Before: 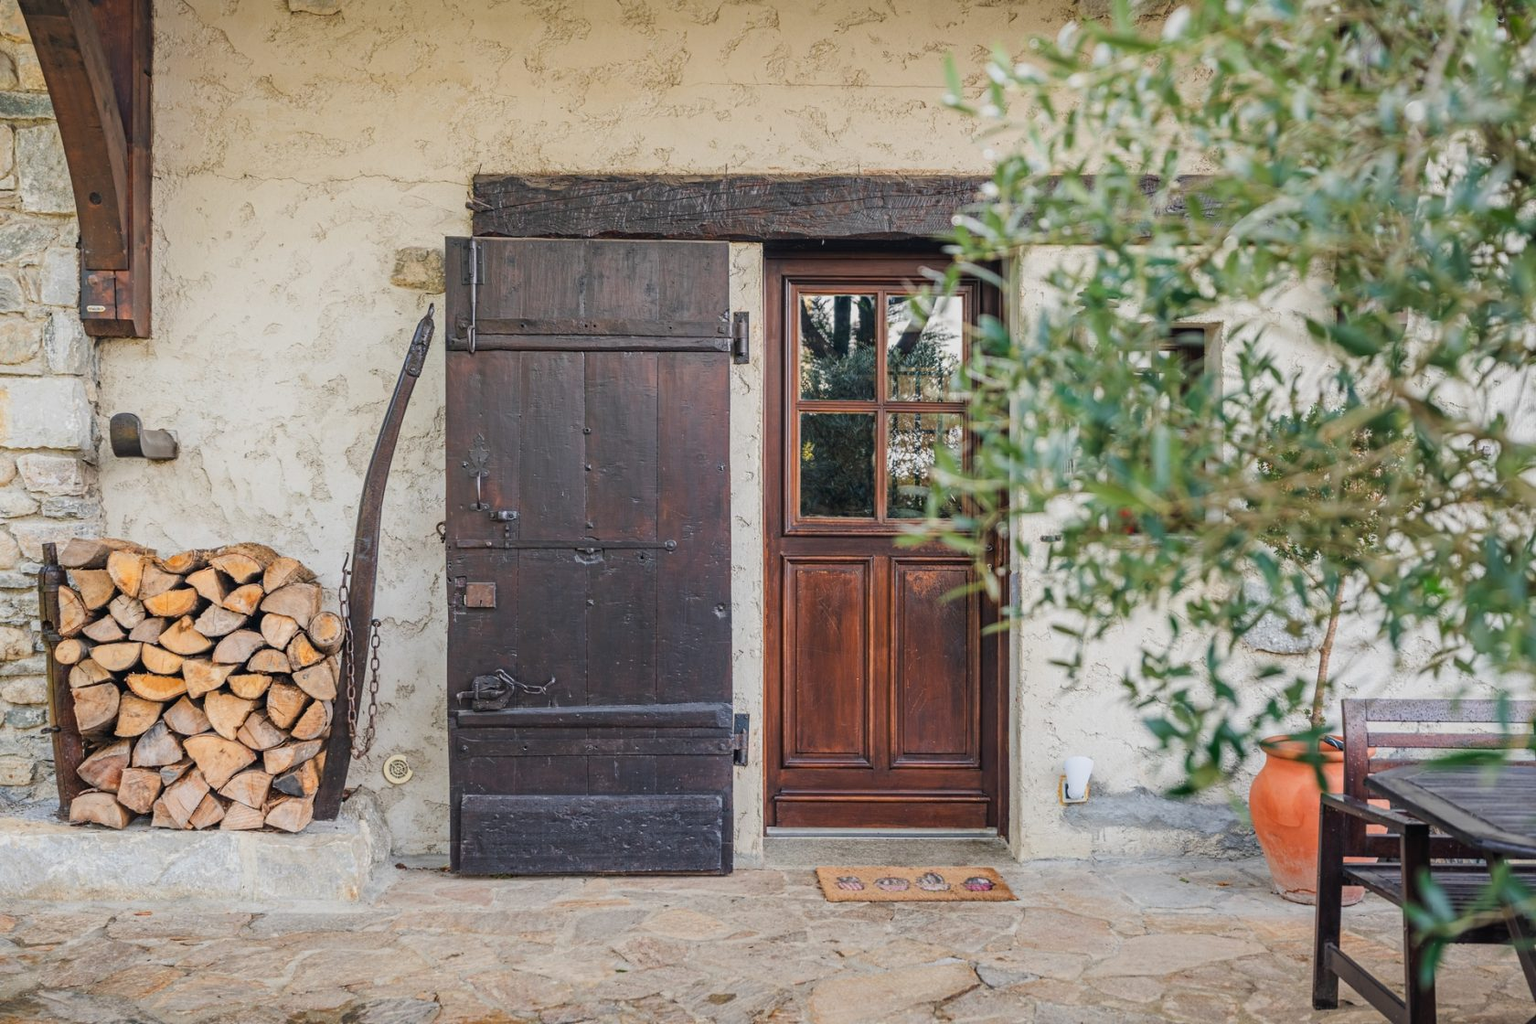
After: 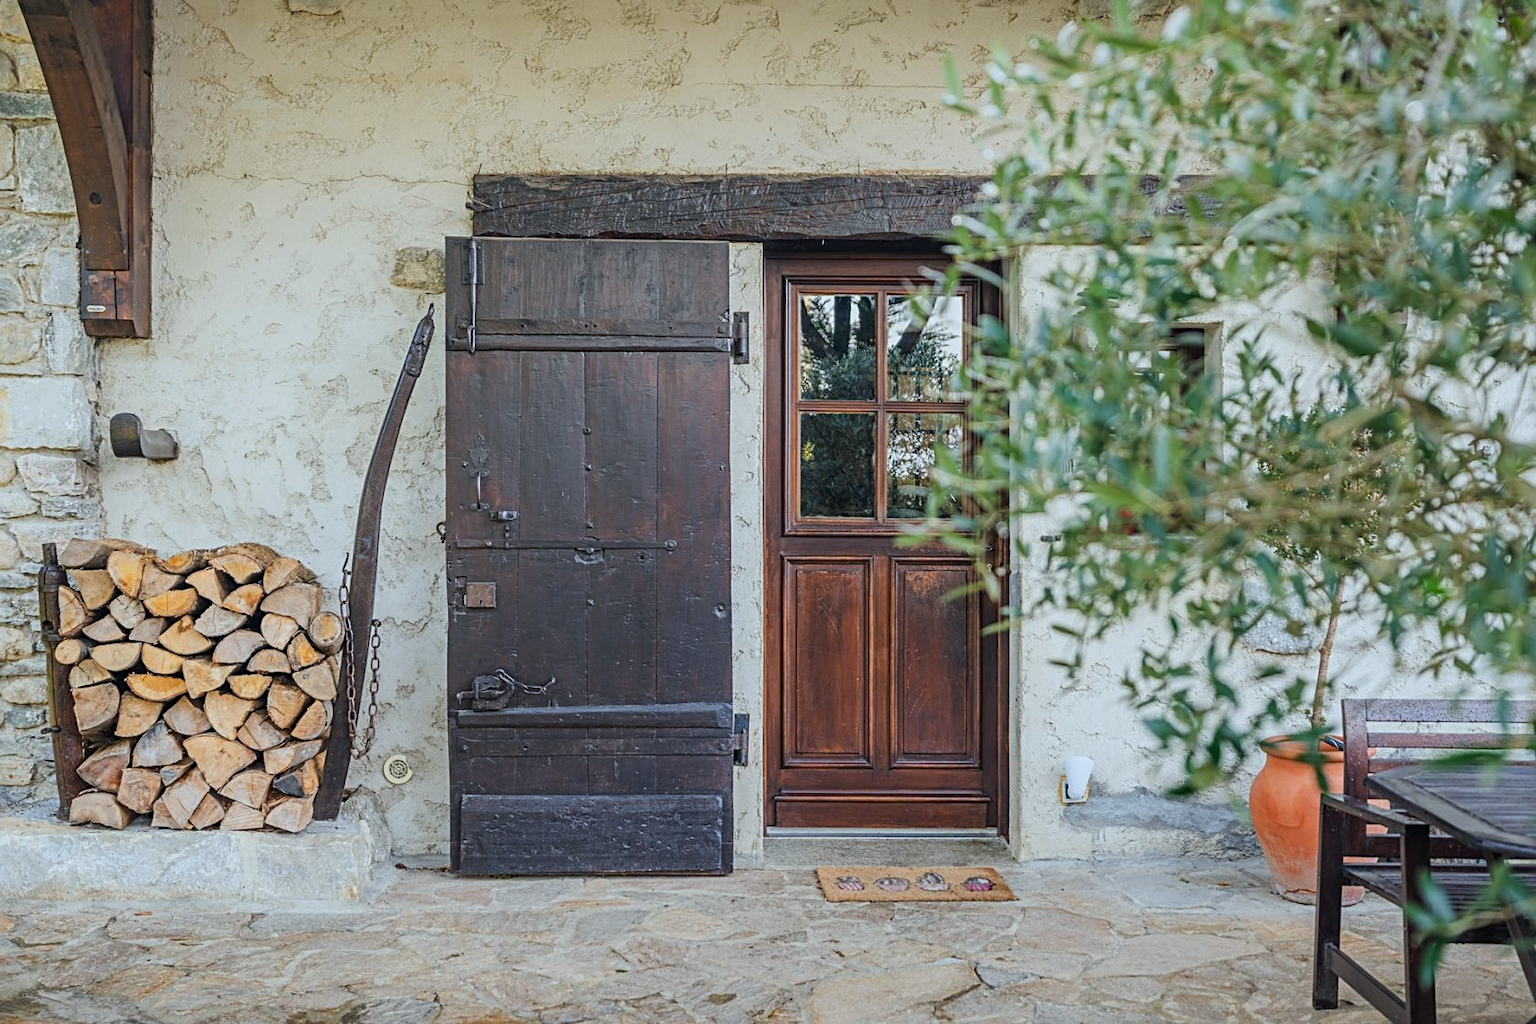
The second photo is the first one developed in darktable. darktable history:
white balance: red 0.925, blue 1.046
sharpen: radius 2.529, amount 0.323
